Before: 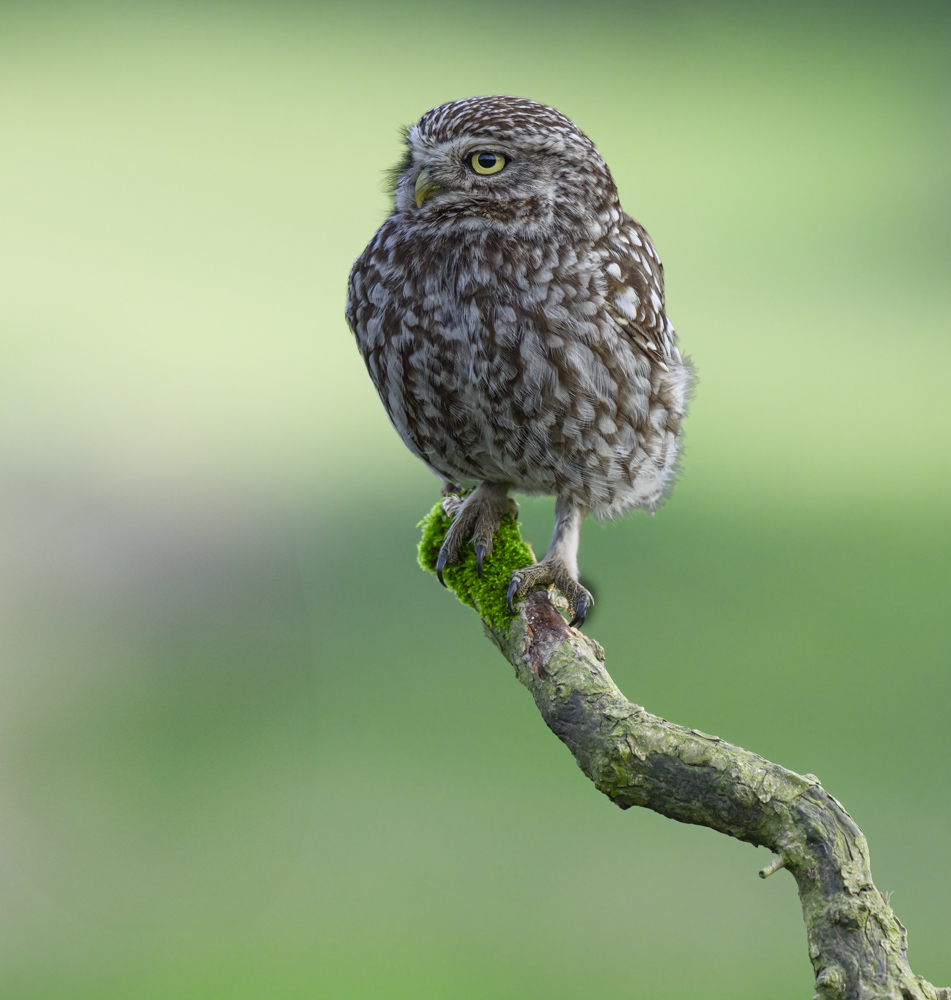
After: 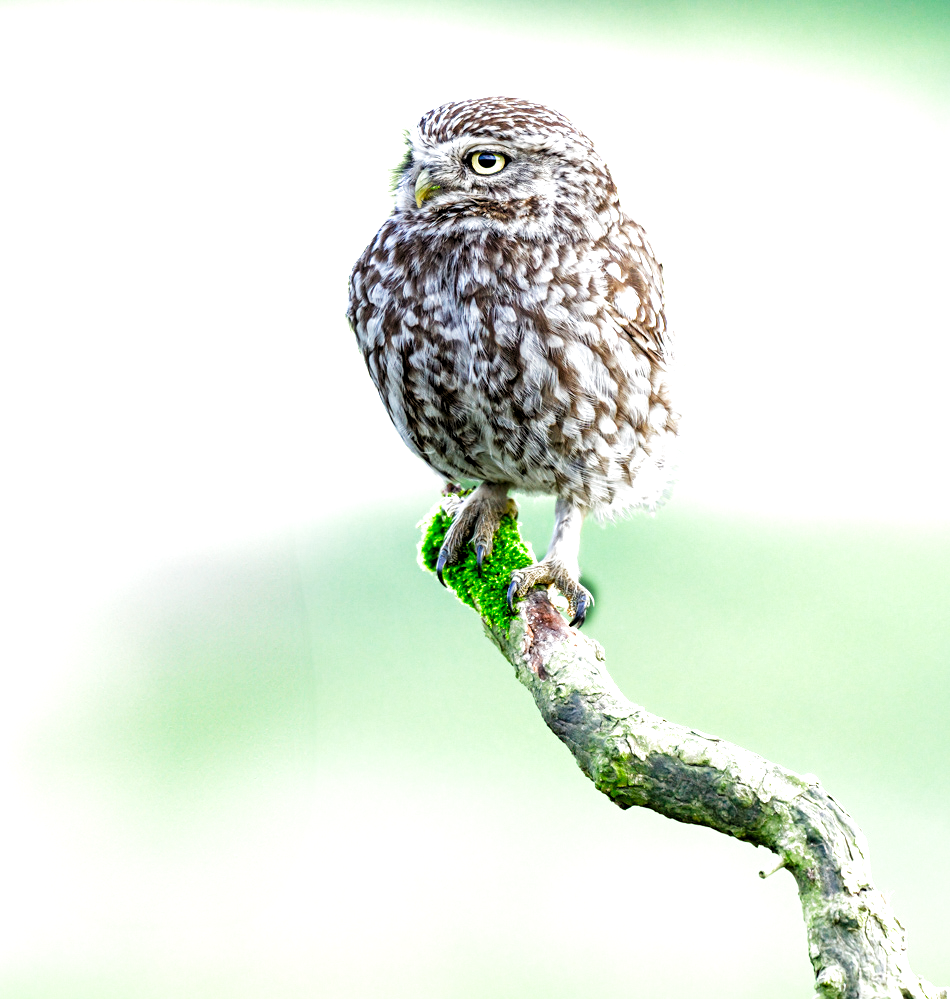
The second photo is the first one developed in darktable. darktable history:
filmic rgb: middle gray luminance 21.94%, black relative exposure -14.09 EV, white relative exposure 2.98 EV, target black luminance 0%, hardness 8.83, latitude 60.36%, contrast 1.208, highlights saturation mix 5.31%, shadows ↔ highlights balance 41.97%, add noise in highlights 0.002, preserve chrominance no, color science v3 (2019), use custom middle-gray values true, iterations of high-quality reconstruction 0, contrast in highlights soft
exposure: black level correction 0.001, exposure 1.844 EV, compensate highlight preservation false
levels: levels [0.062, 0.494, 0.925]
